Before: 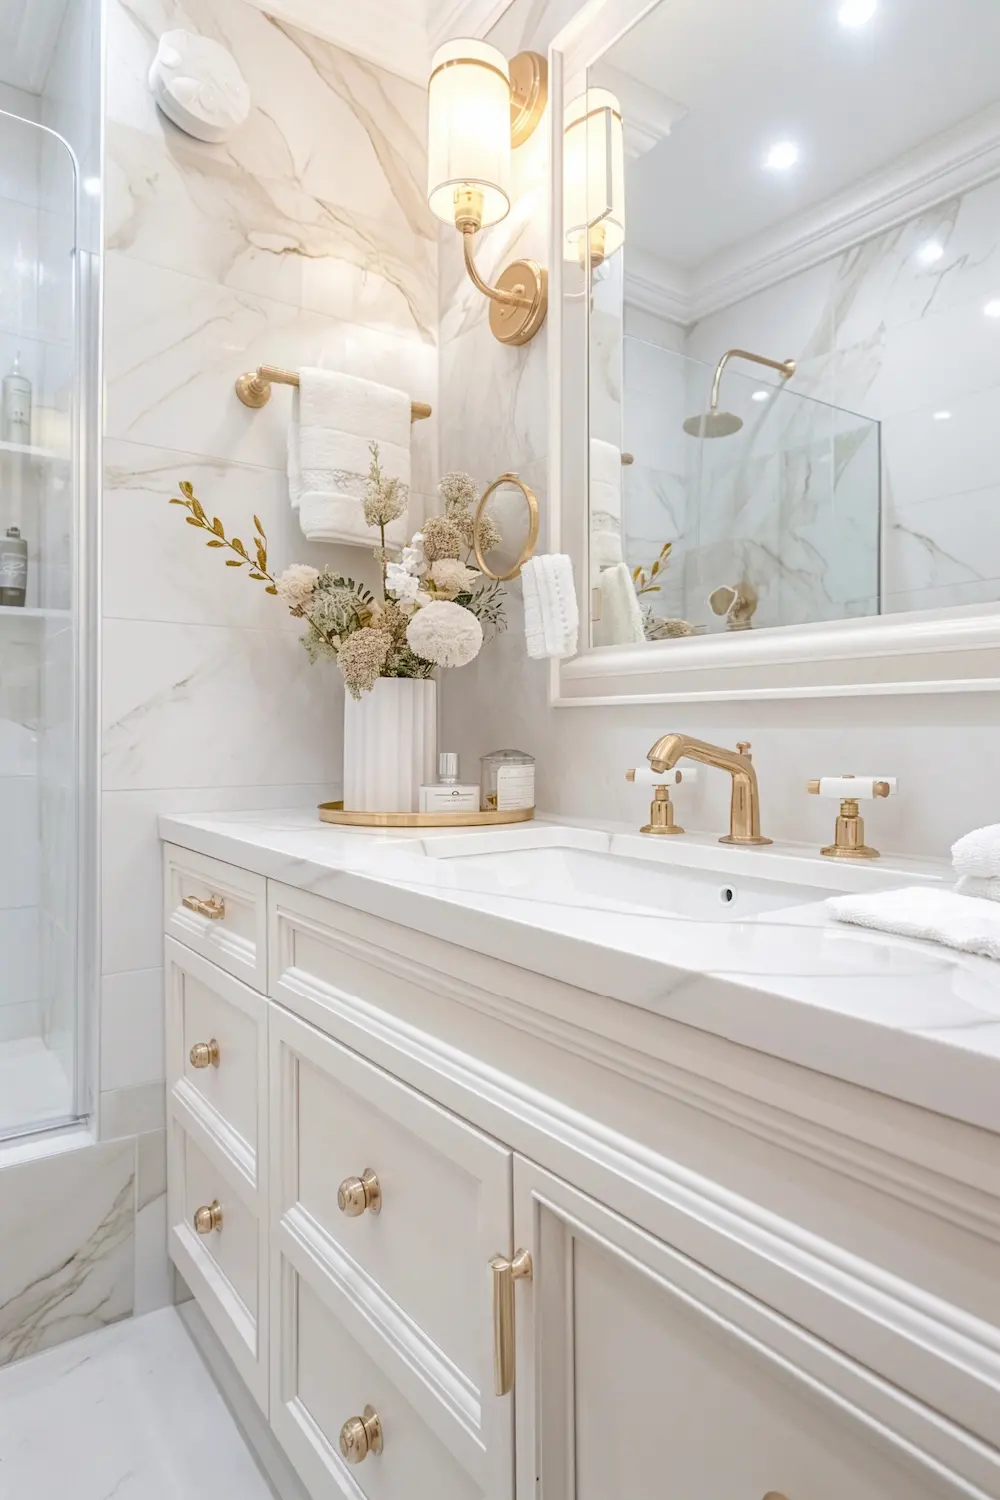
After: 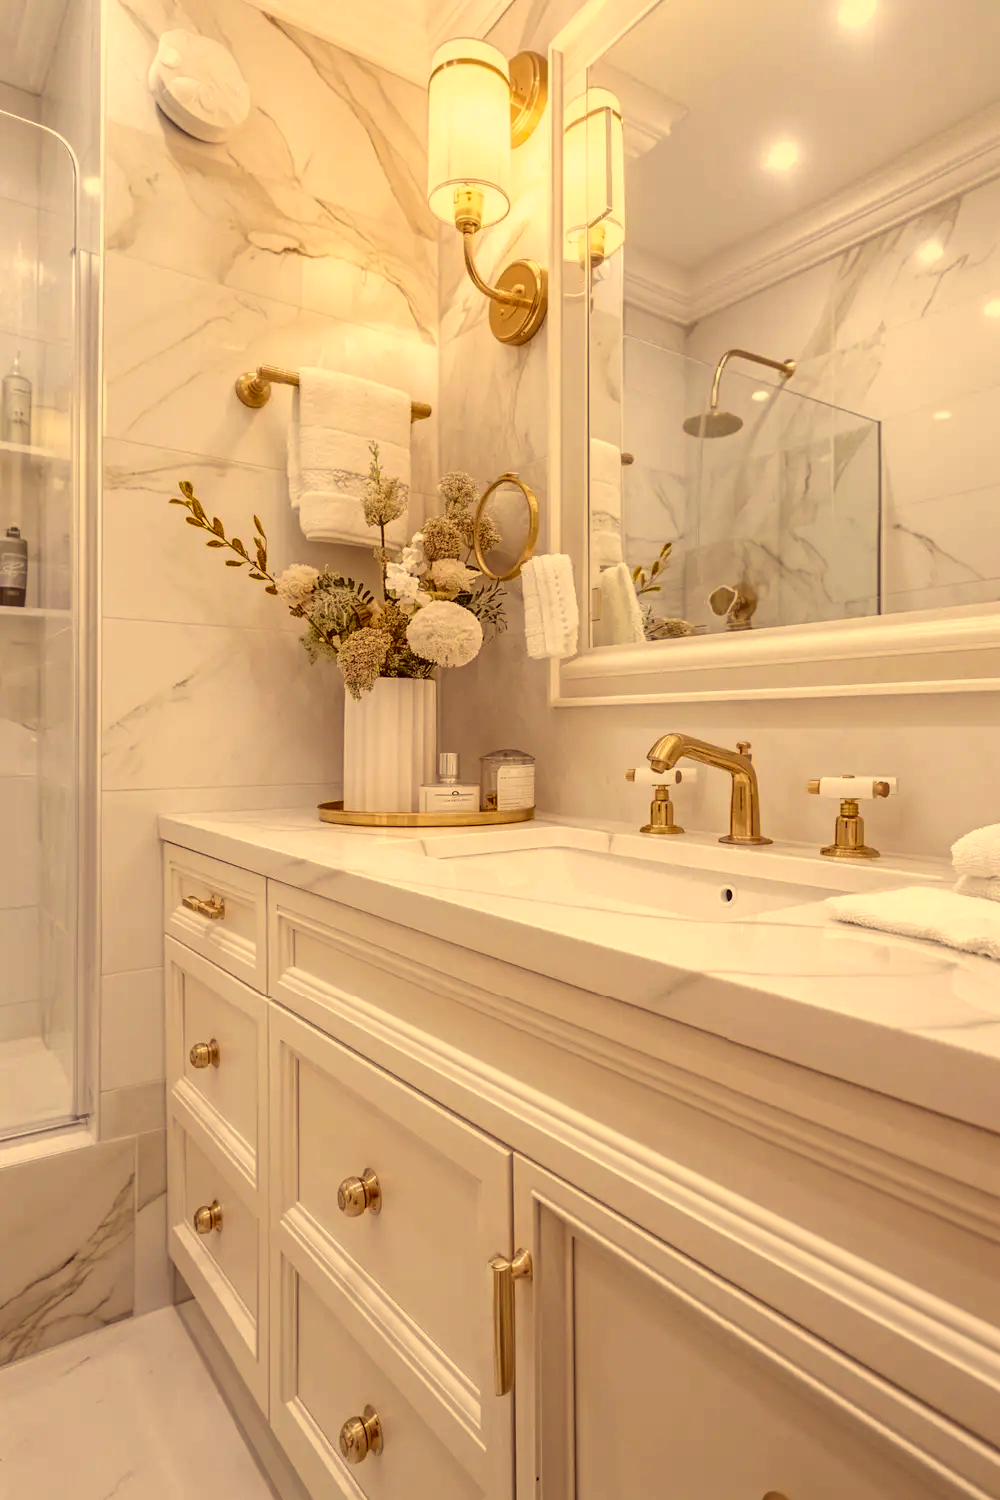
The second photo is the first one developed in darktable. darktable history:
color correction: highlights a* 10.12, highlights b* 39.04, shadows a* 14.62, shadows b* 3.37
contrast brightness saturation: contrast 0.1, brightness -0.26, saturation 0.14
